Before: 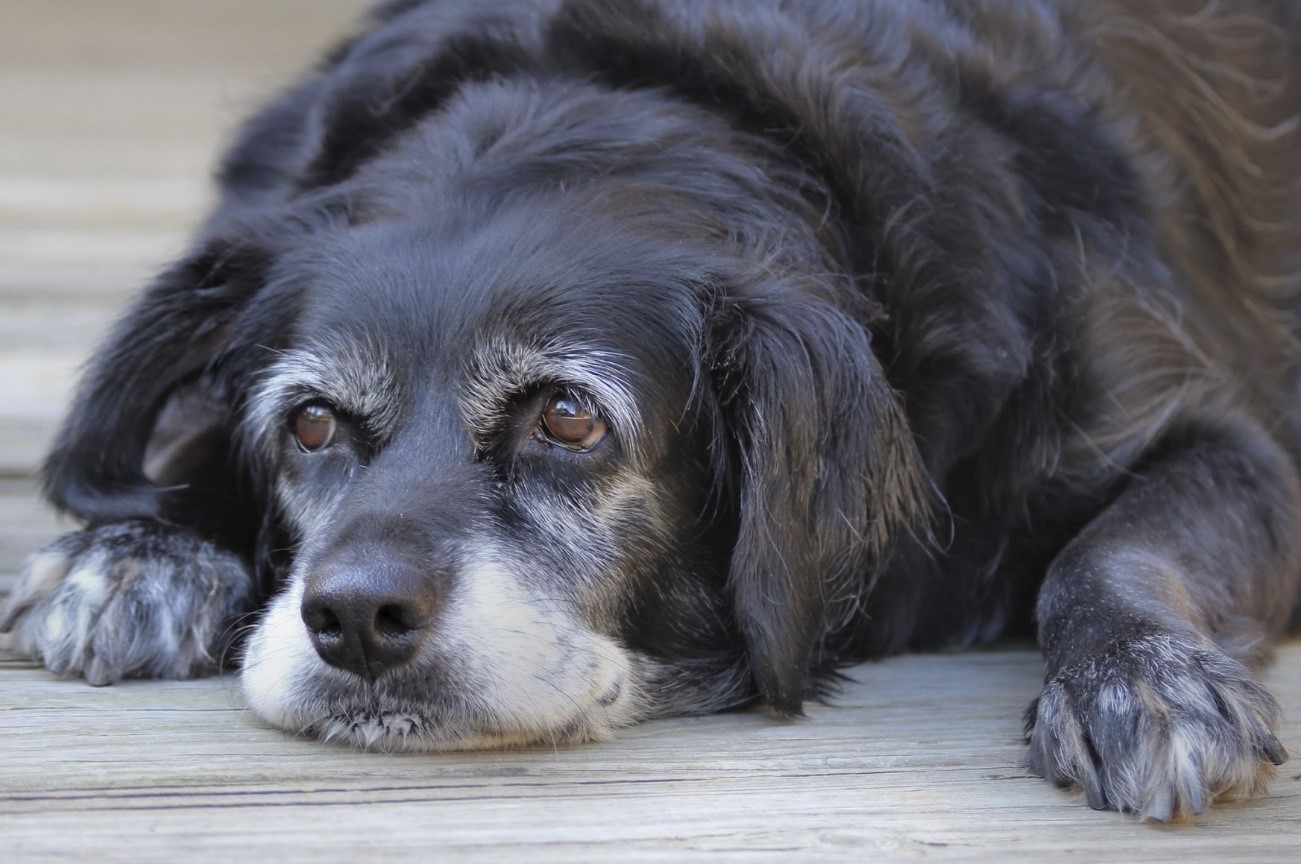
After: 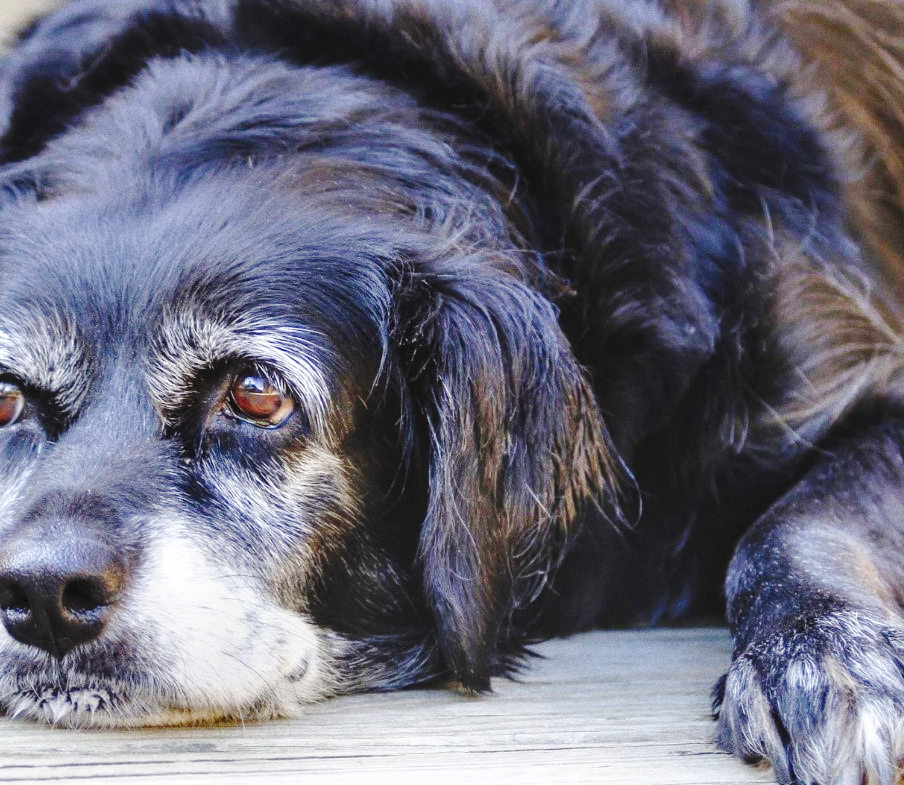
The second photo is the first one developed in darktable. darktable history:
crop and rotate: left 24.034%, top 2.838%, right 6.406%, bottom 6.299%
exposure: exposure -0.01 EV, compensate highlight preservation false
color balance rgb: perceptual saturation grading › highlights -29.58%, perceptual saturation grading › mid-tones 29.47%, perceptual saturation grading › shadows 59.73%, perceptual brilliance grading › global brilliance -17.79%, perceptual brilliance grading › highlights 28.73%, global vibrance 15.44%
base curve: curves: ch0 [(0, 0) (0.028, 0.03) (0.121, 0.232) (0.46, 0.748) (0.859, 0.968) (1, 1)], preserve colors none
local contrast: on, module defaults
grain: coarseness 0.47 ISO
tone curve: curves: ch0 [(0, 0) (0.003, 0.054) (0.011, 0.058) (0.025, 0.069) (0.044, 0.087) (0.069, 0.1) (0.1, 0.123) (0.136, 0.152) (0.177, 0.183) (0.224, 0.234) (0.277, 0.291) (0.335, 0.367) (0.399, 0.441) (0.468, 0.524) (0.543, 0.6) (0.623, 0.673) (0.709, 0.744) (0.801, 0.812) (0.898, 0.89) (1, 1)], preserve colors none
